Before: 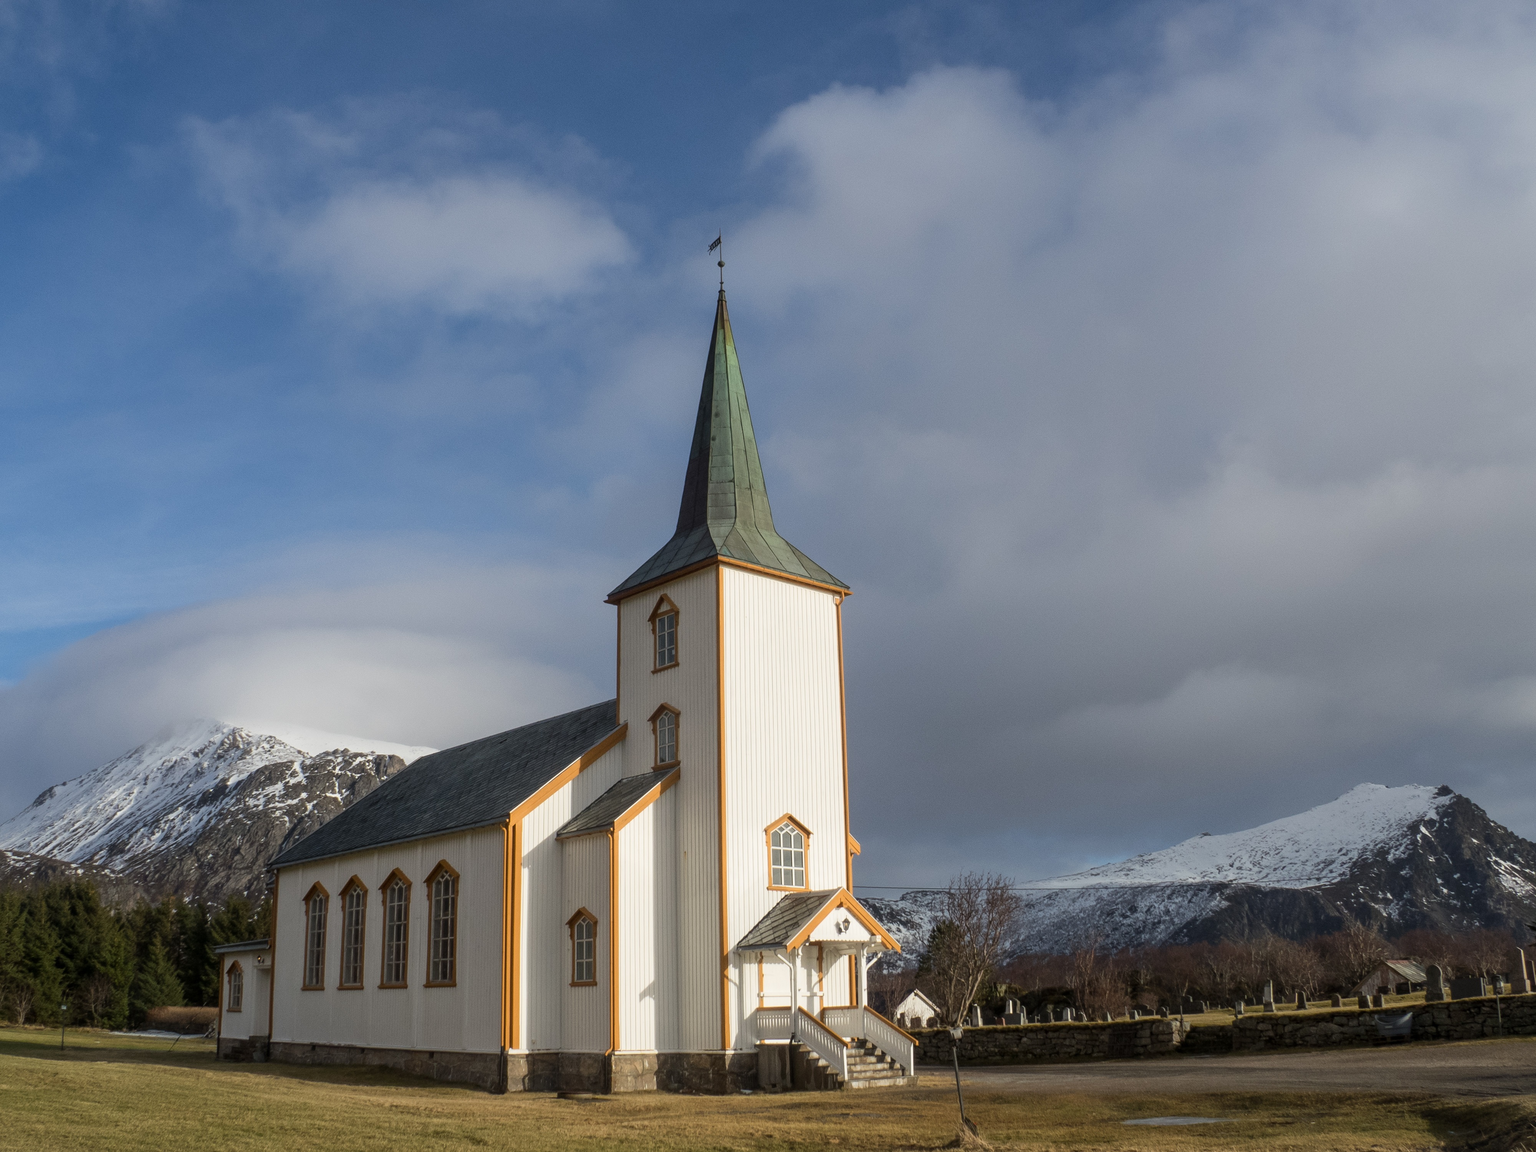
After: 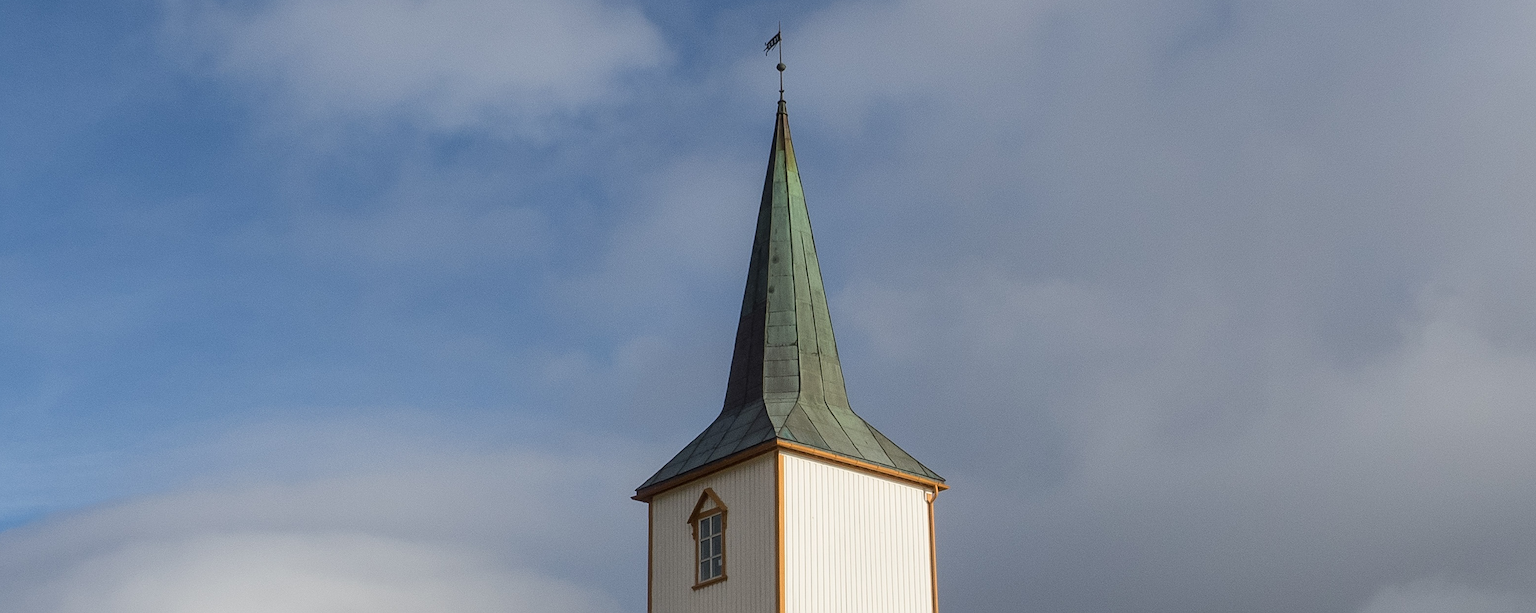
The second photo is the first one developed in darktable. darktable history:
sharpen: amount 0.465
crop: left 7.148%, top 18.392%, right 14.48%, bottom 39.903%
